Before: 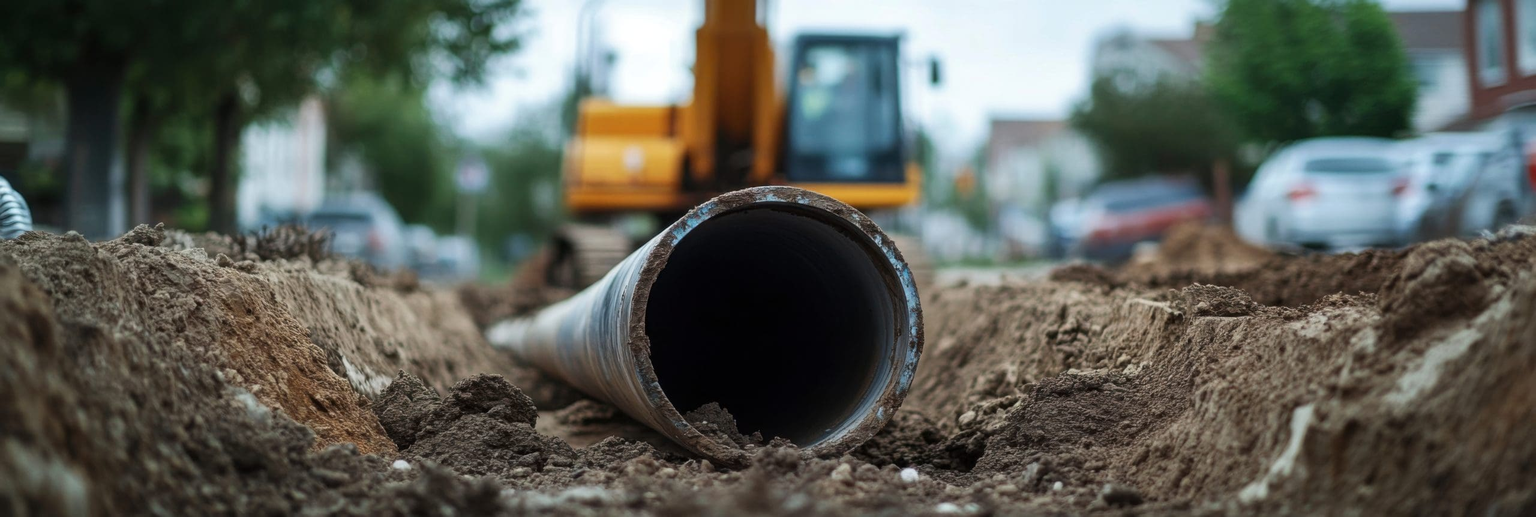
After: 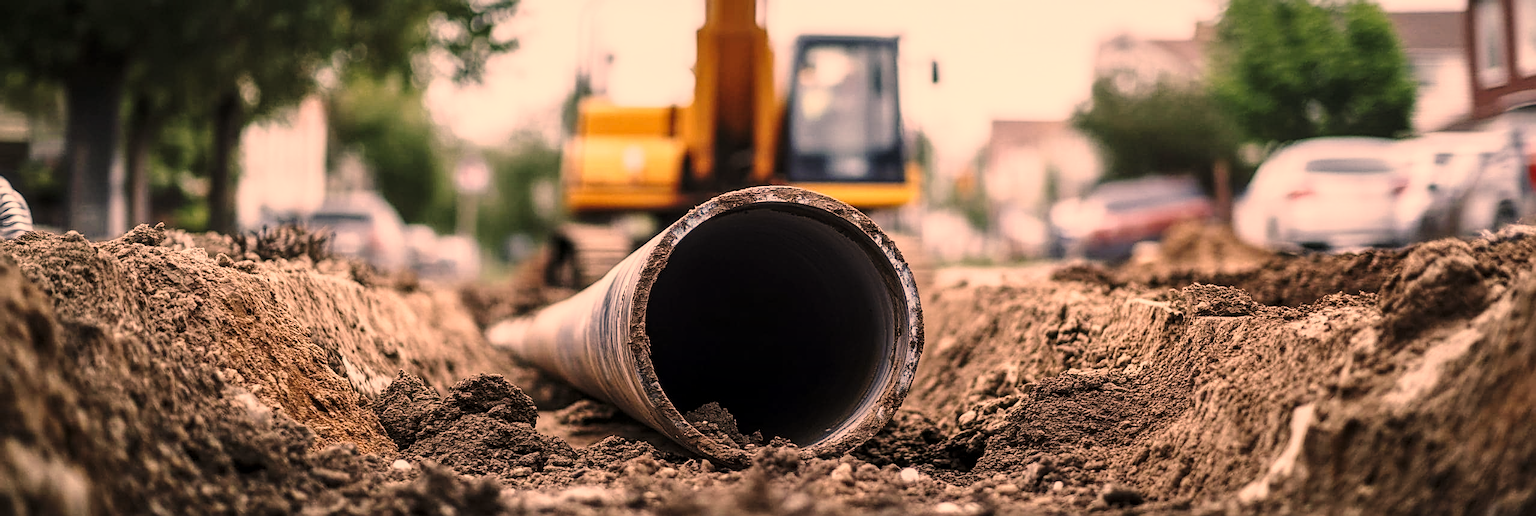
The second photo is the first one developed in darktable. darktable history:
local contrast: on, module defaults
sharpen: on, module defaults
base curve: curves: ch0 [(0, 0) (0.028, 0.03) (0.121, 0.232) (0.46, 0.748) (0.859, 0.968) (1, 1)], preserve colors none
color correction: highlights a* 39.72, highlights b* 39.9, saturation 0.693
